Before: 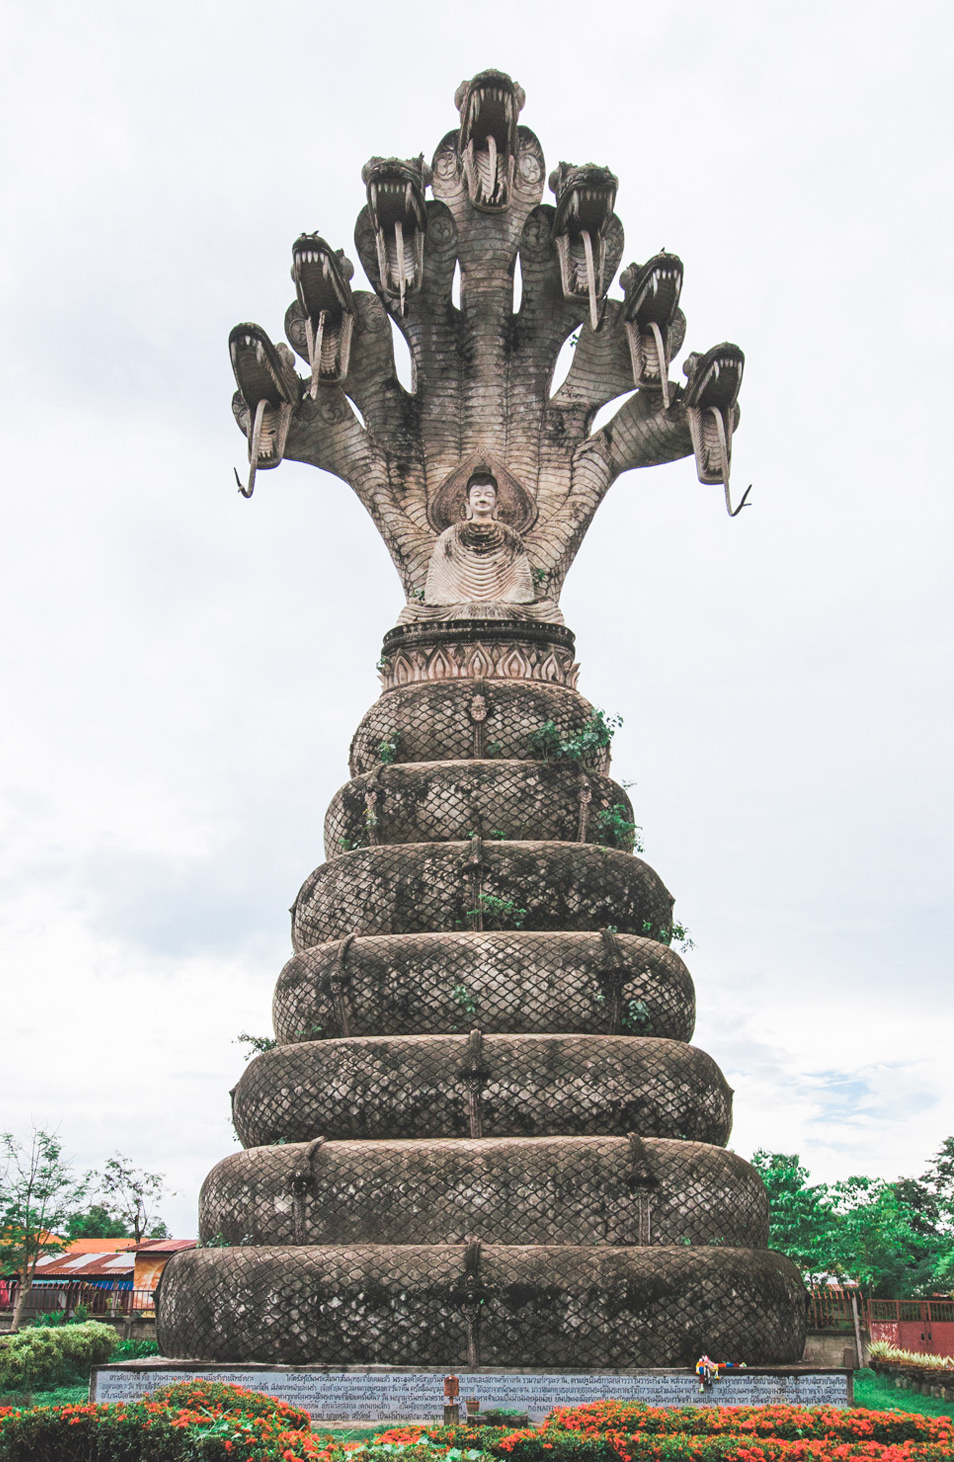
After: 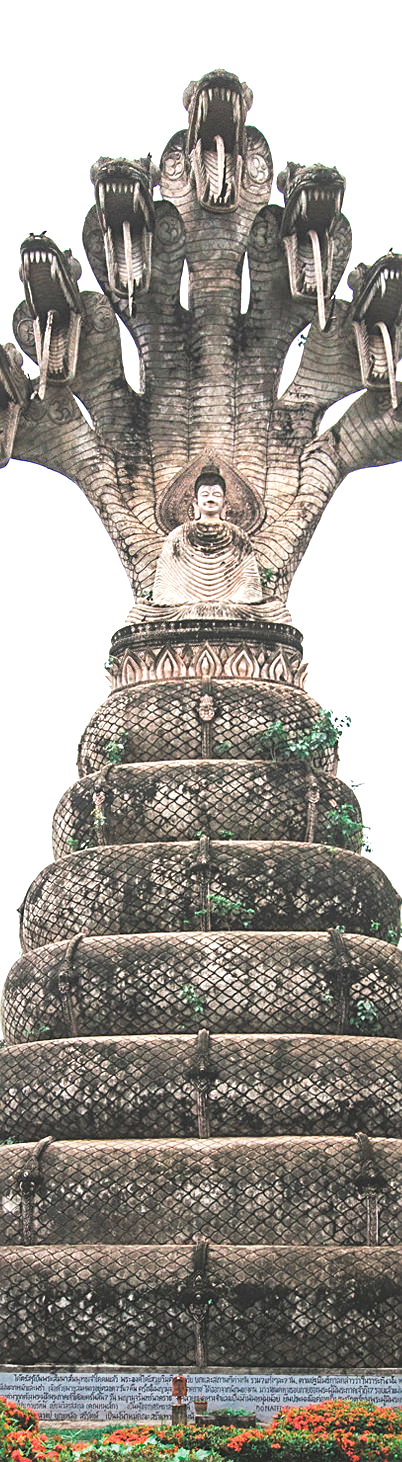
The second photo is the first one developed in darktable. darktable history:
exposure: black level correction -0.005, exposure 0.622 EV, compensate highlight preservation false
crop: left 28.583%, right 29.231%
sharpen: on, module defaults
graduated density: rotation -180°, offset 27.42
